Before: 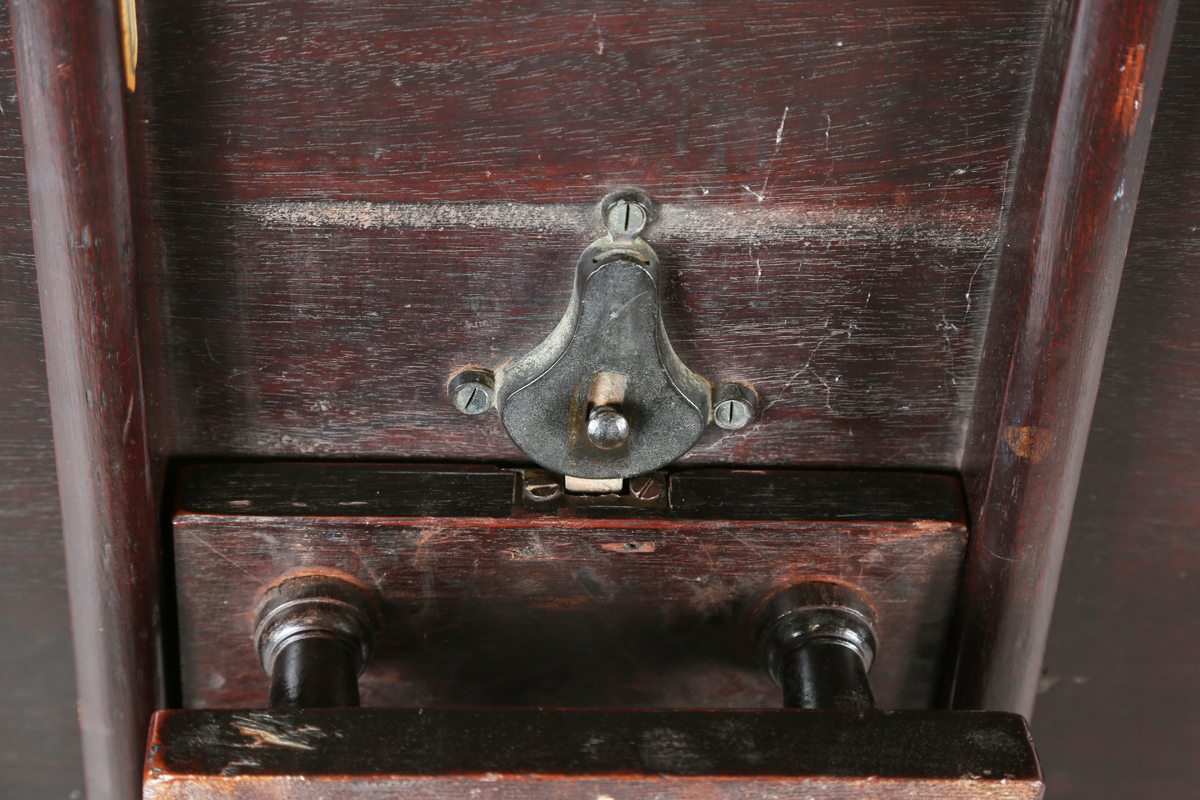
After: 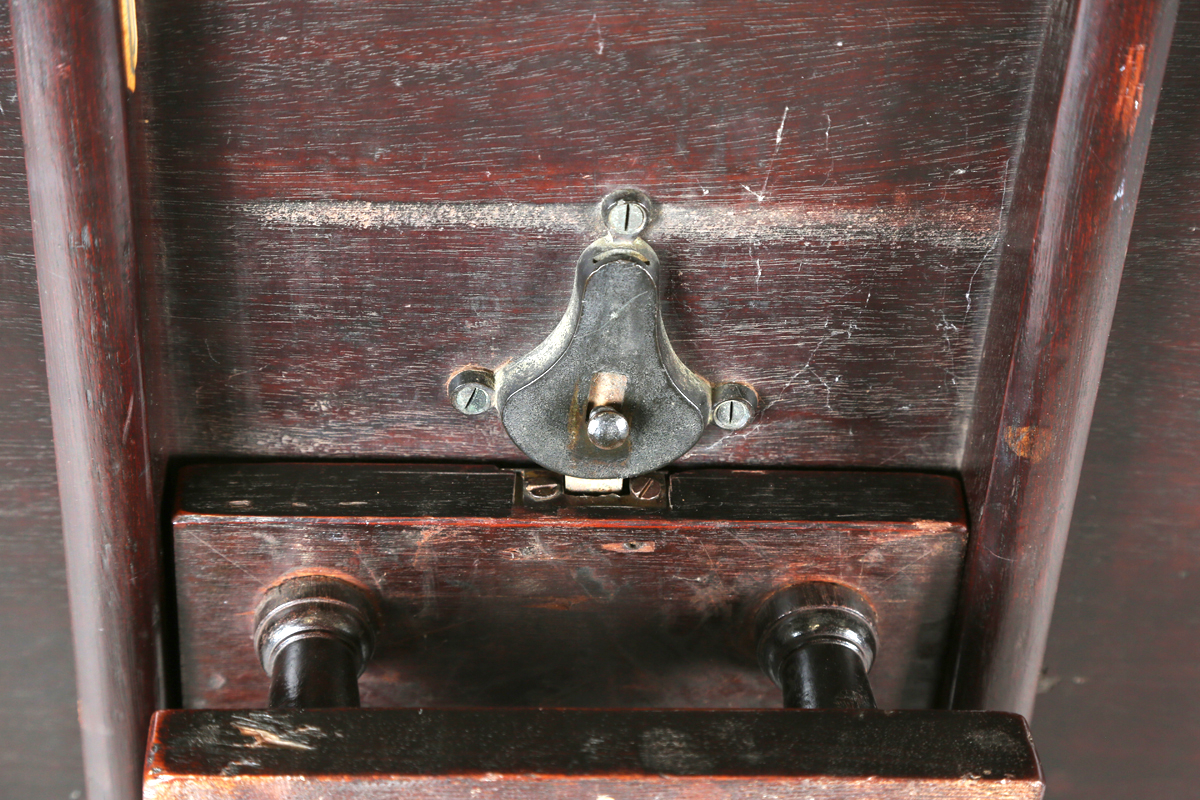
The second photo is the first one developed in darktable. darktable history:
exposure: exposure 0.702 EV, compensate highlight preservation false
